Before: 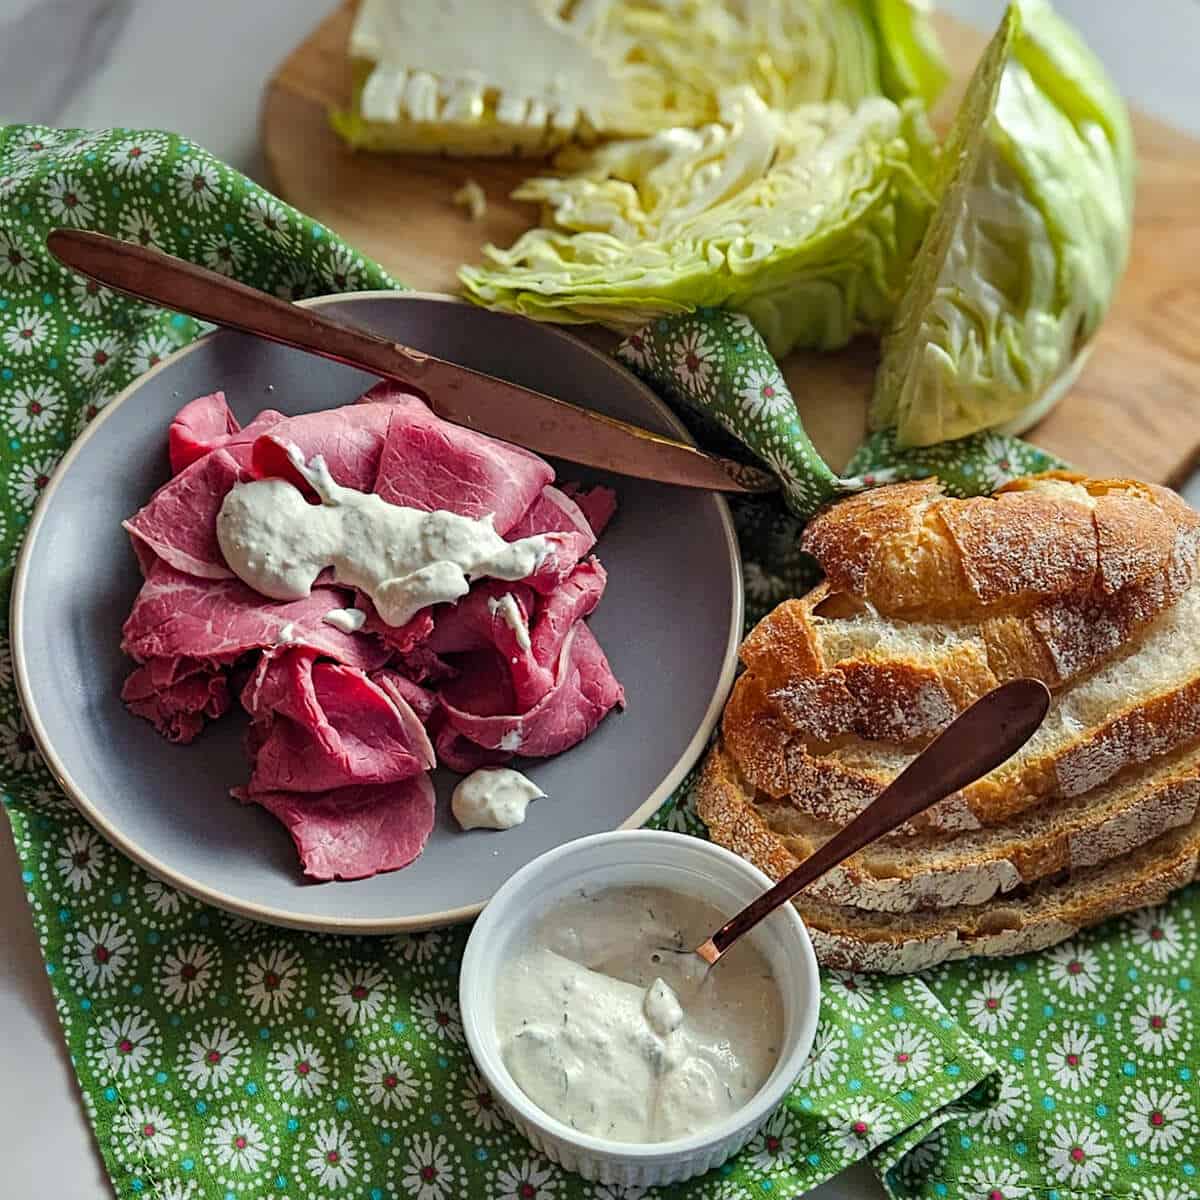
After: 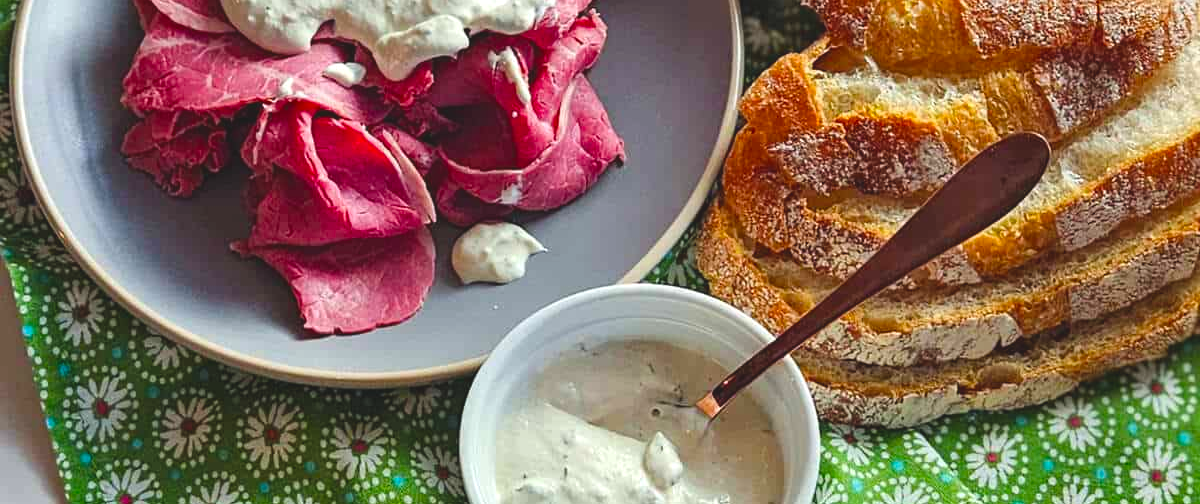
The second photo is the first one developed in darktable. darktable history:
contrast brightness saturation: saturation 0.18
crop: top 45.551%, bottom 12.262%
color balance rgb: linear chroma grading › global chroma 10%, perceptual saturation grading › global saturation 5%, perceptual brilliance grading › global brilliance 4%, global vibrance 7%, saturation formula JzAzBz (2021)
color balance: lift [1.007, 1, 1, 1], gamma [1.097, 1, 1, 1]
